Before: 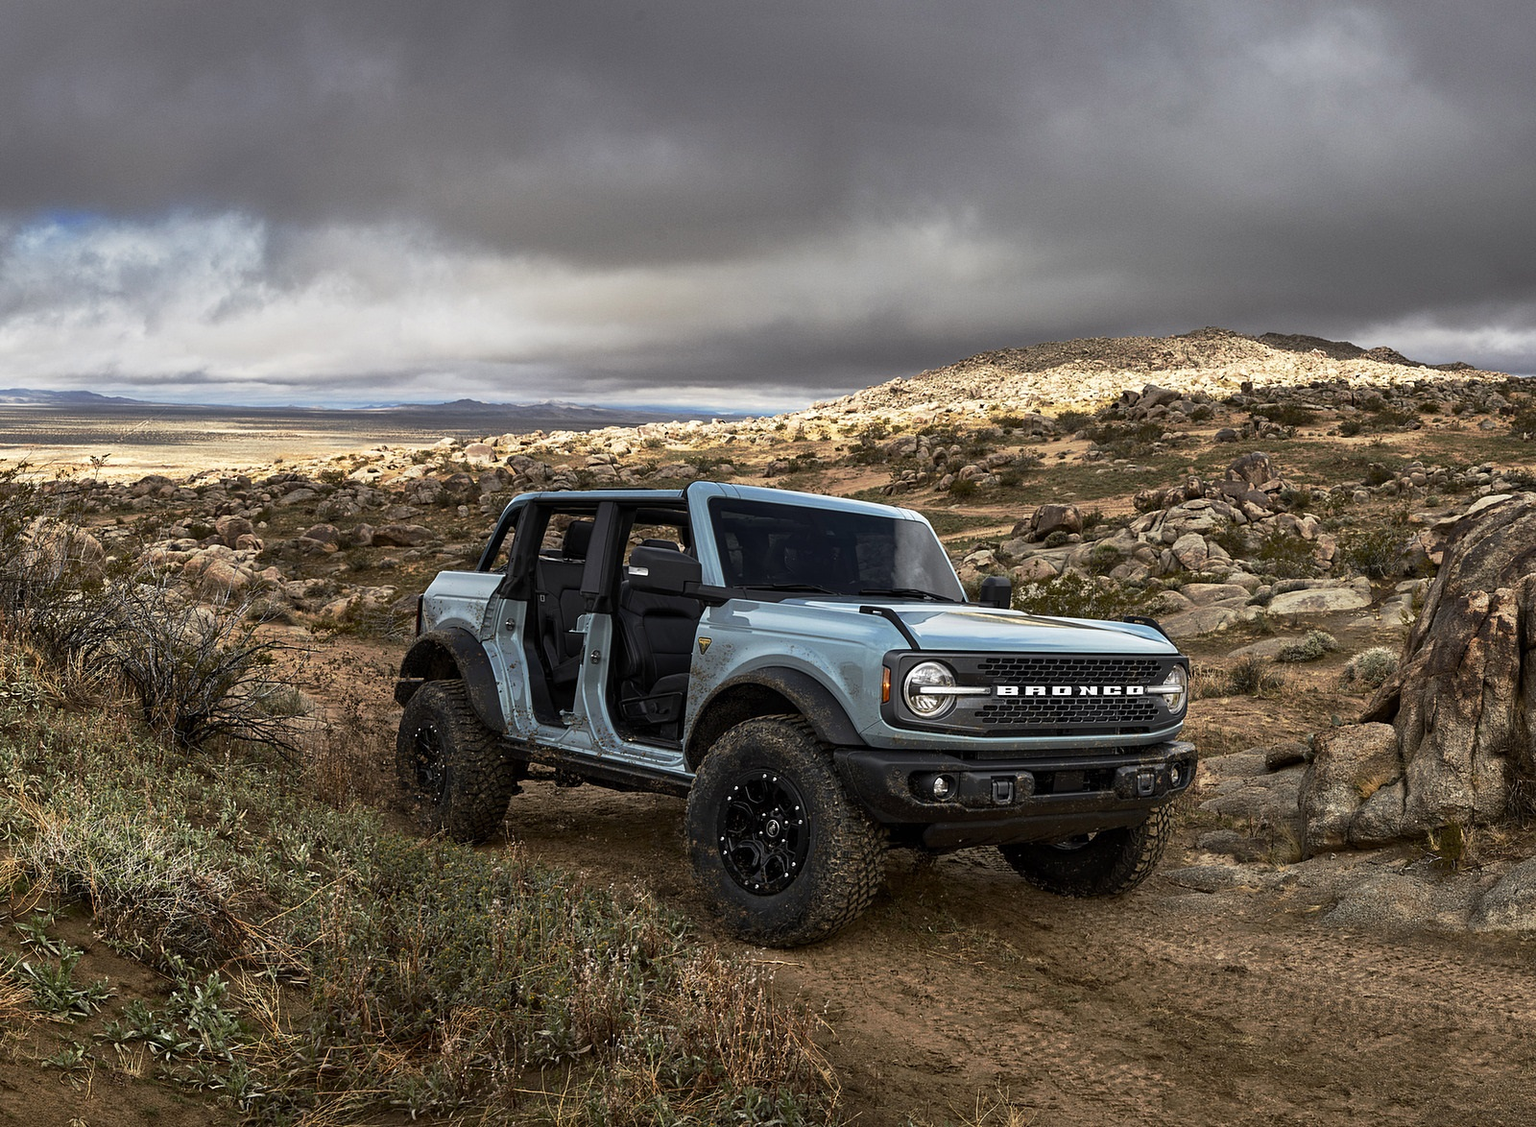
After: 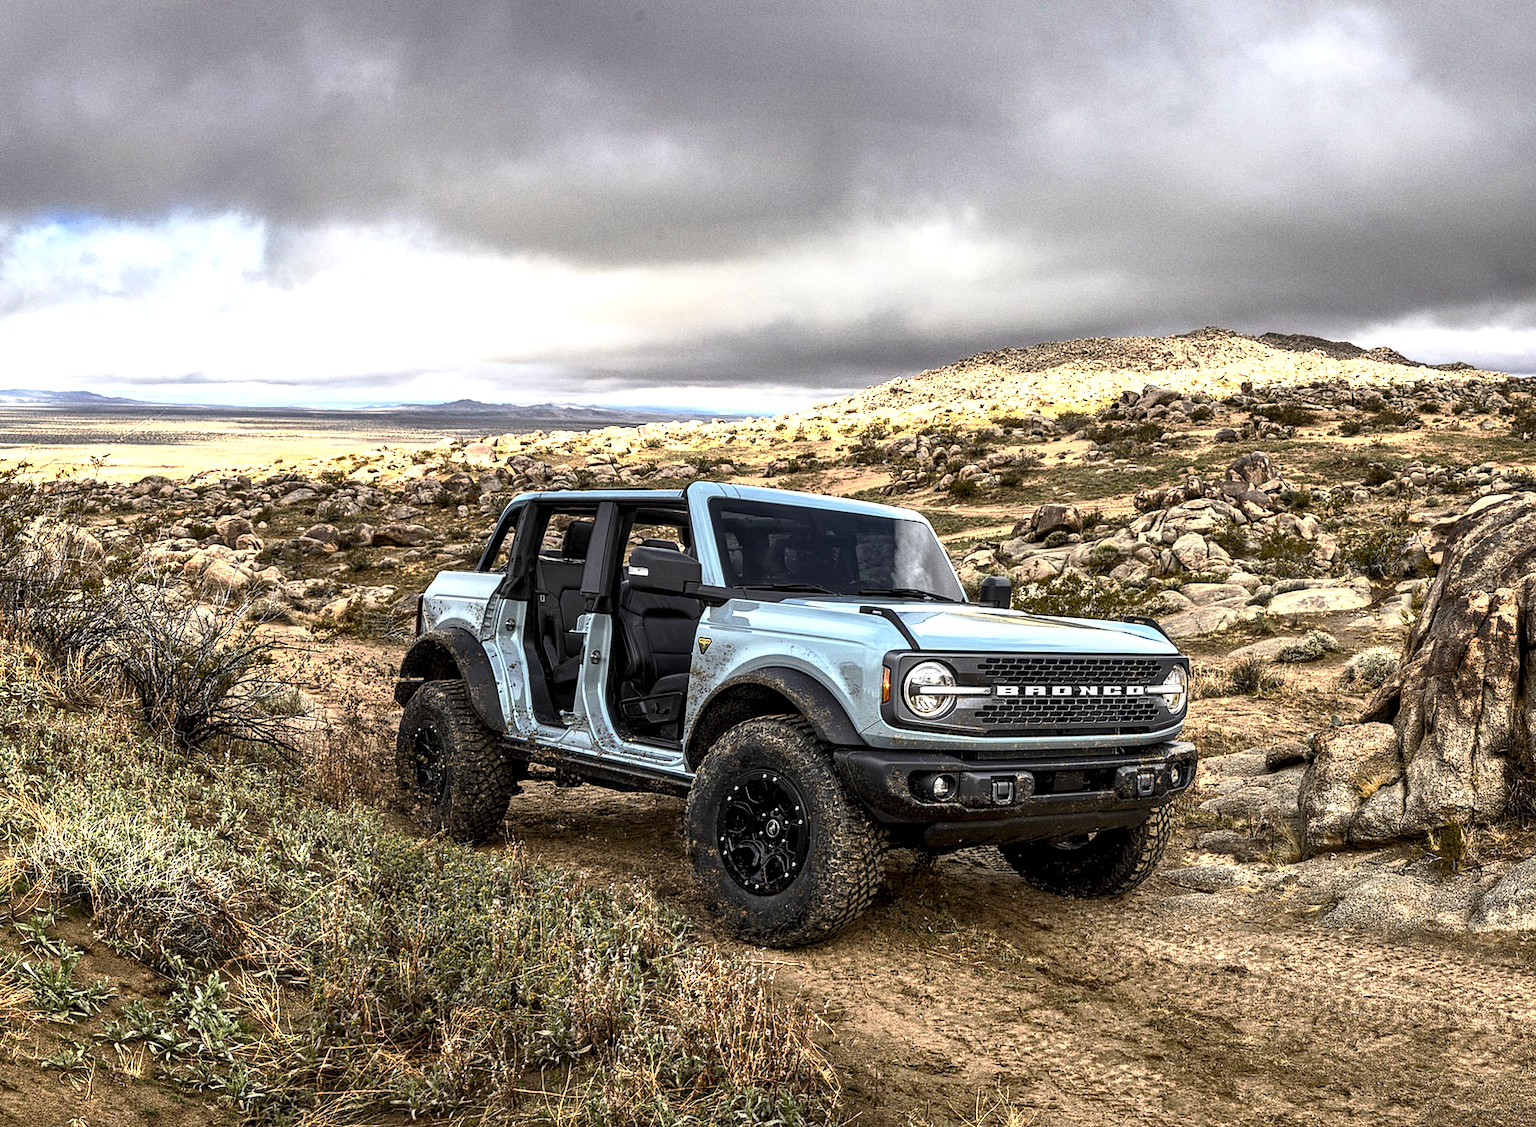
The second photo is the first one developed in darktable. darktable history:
local contrast: highlights 60%, shadows 64%, detail 160%
contrast brightness saturation: contrast 0.373, brightness 0.543
color balance rgb: perceptual saturation grading › global saturation 25.556%, global vibrance 15.059%
